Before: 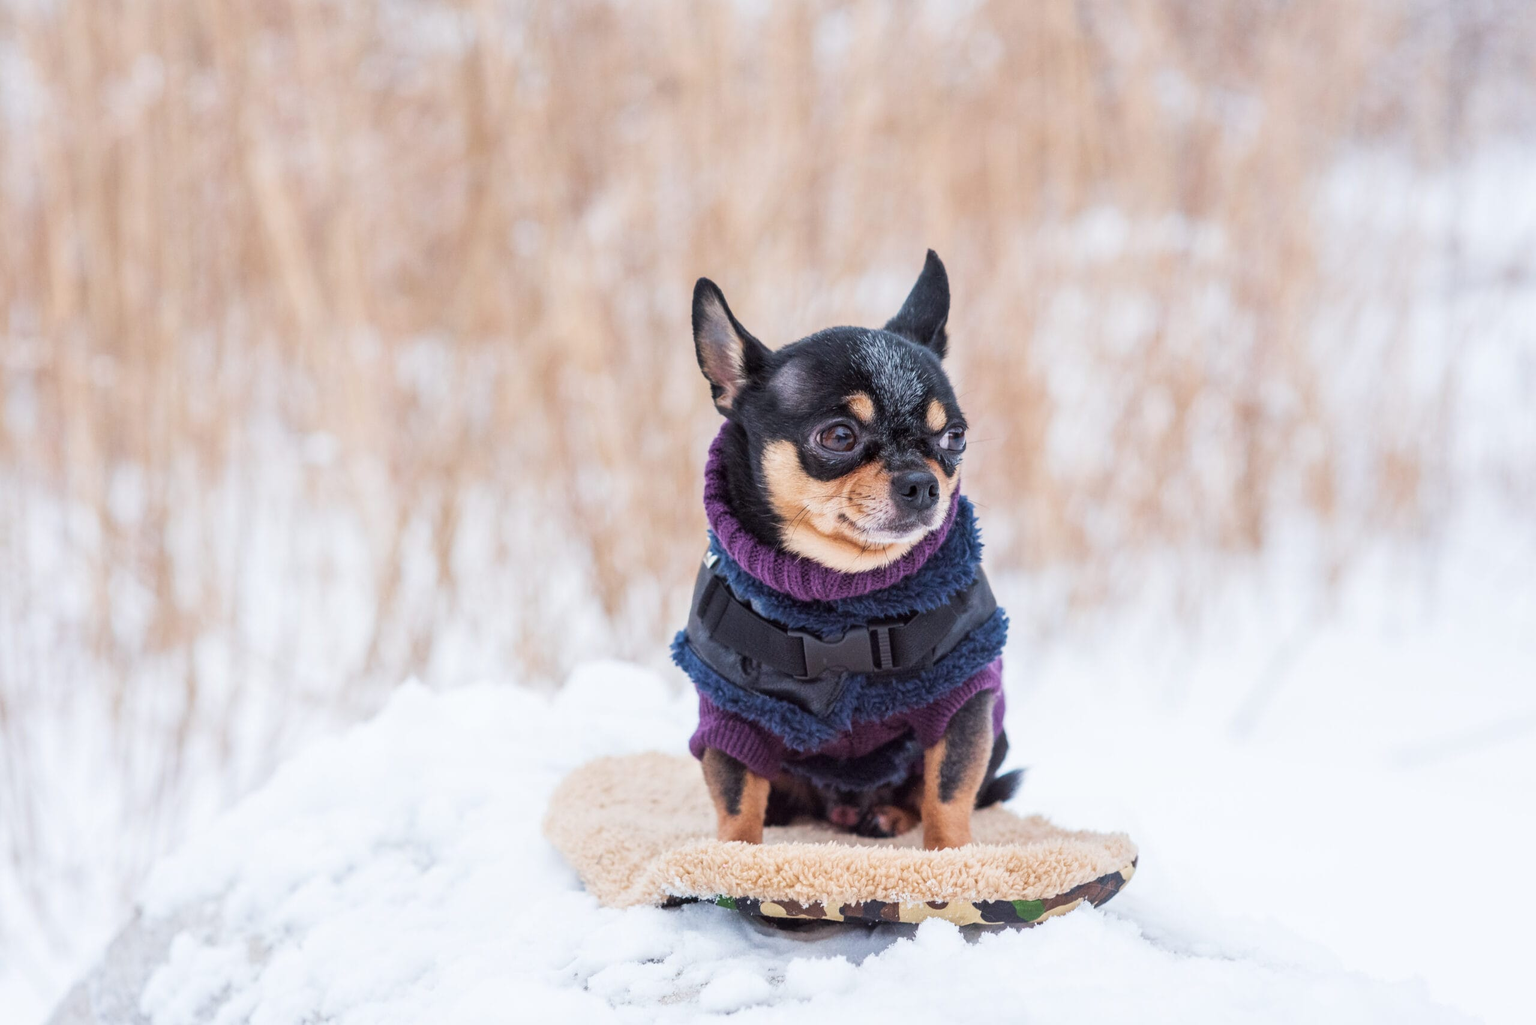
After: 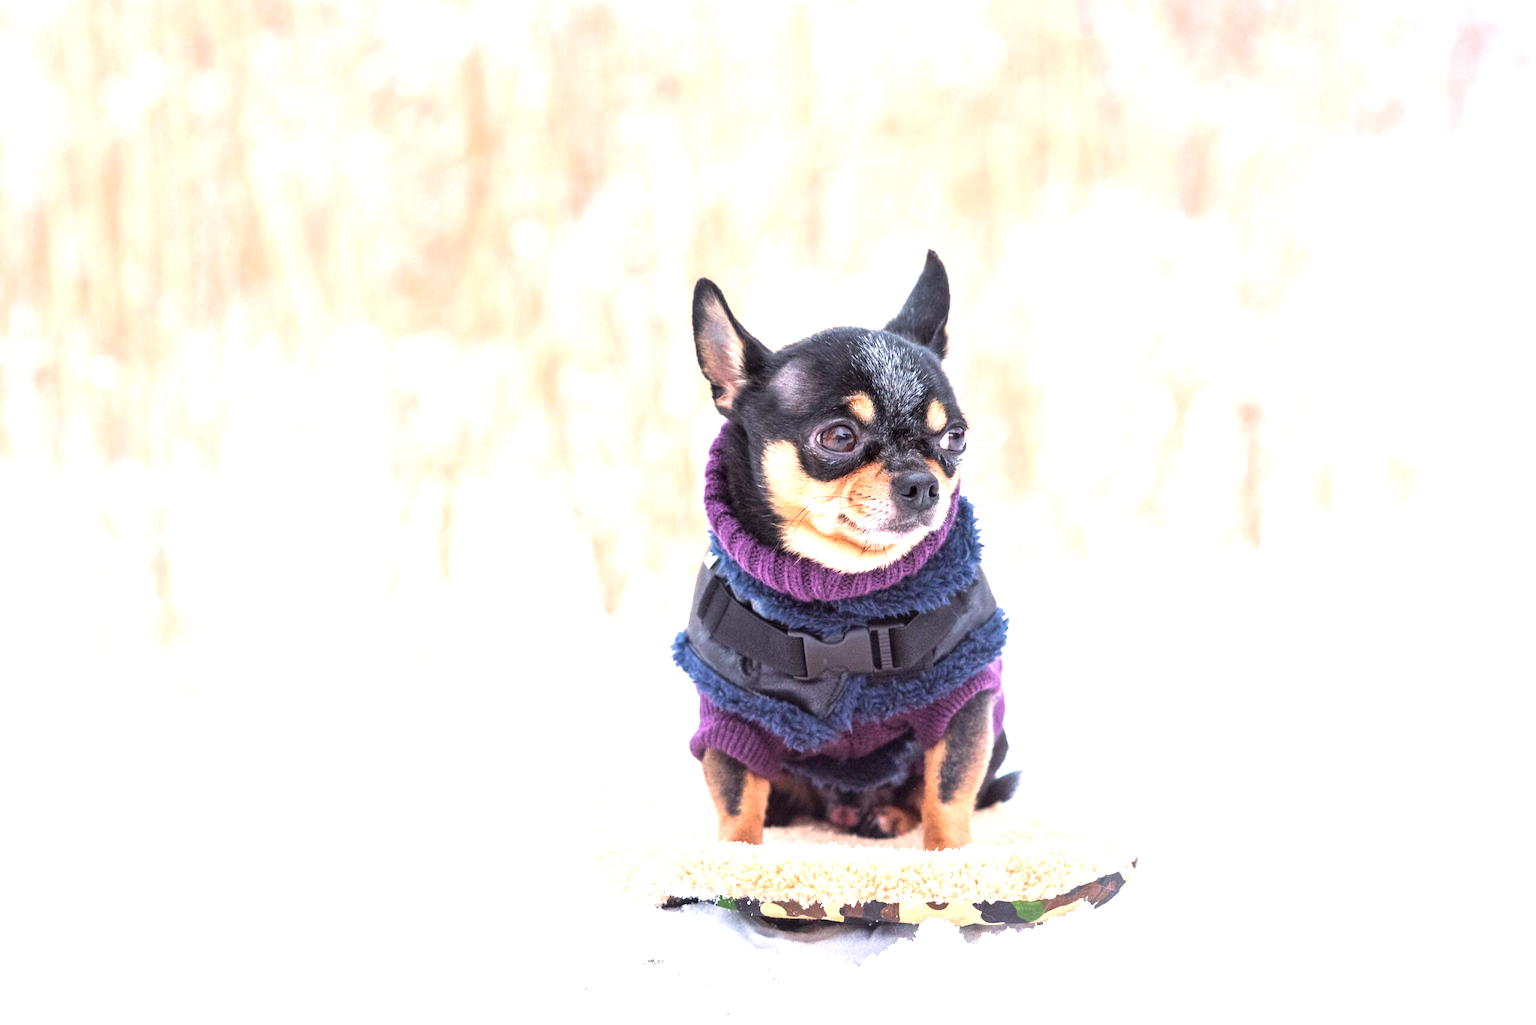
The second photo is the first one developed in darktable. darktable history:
exposure: black level correction 0, exposure 1.1 EV, compensate highlight preservation false
color correction: highlights a* 3.84, highlights b* 5.07
